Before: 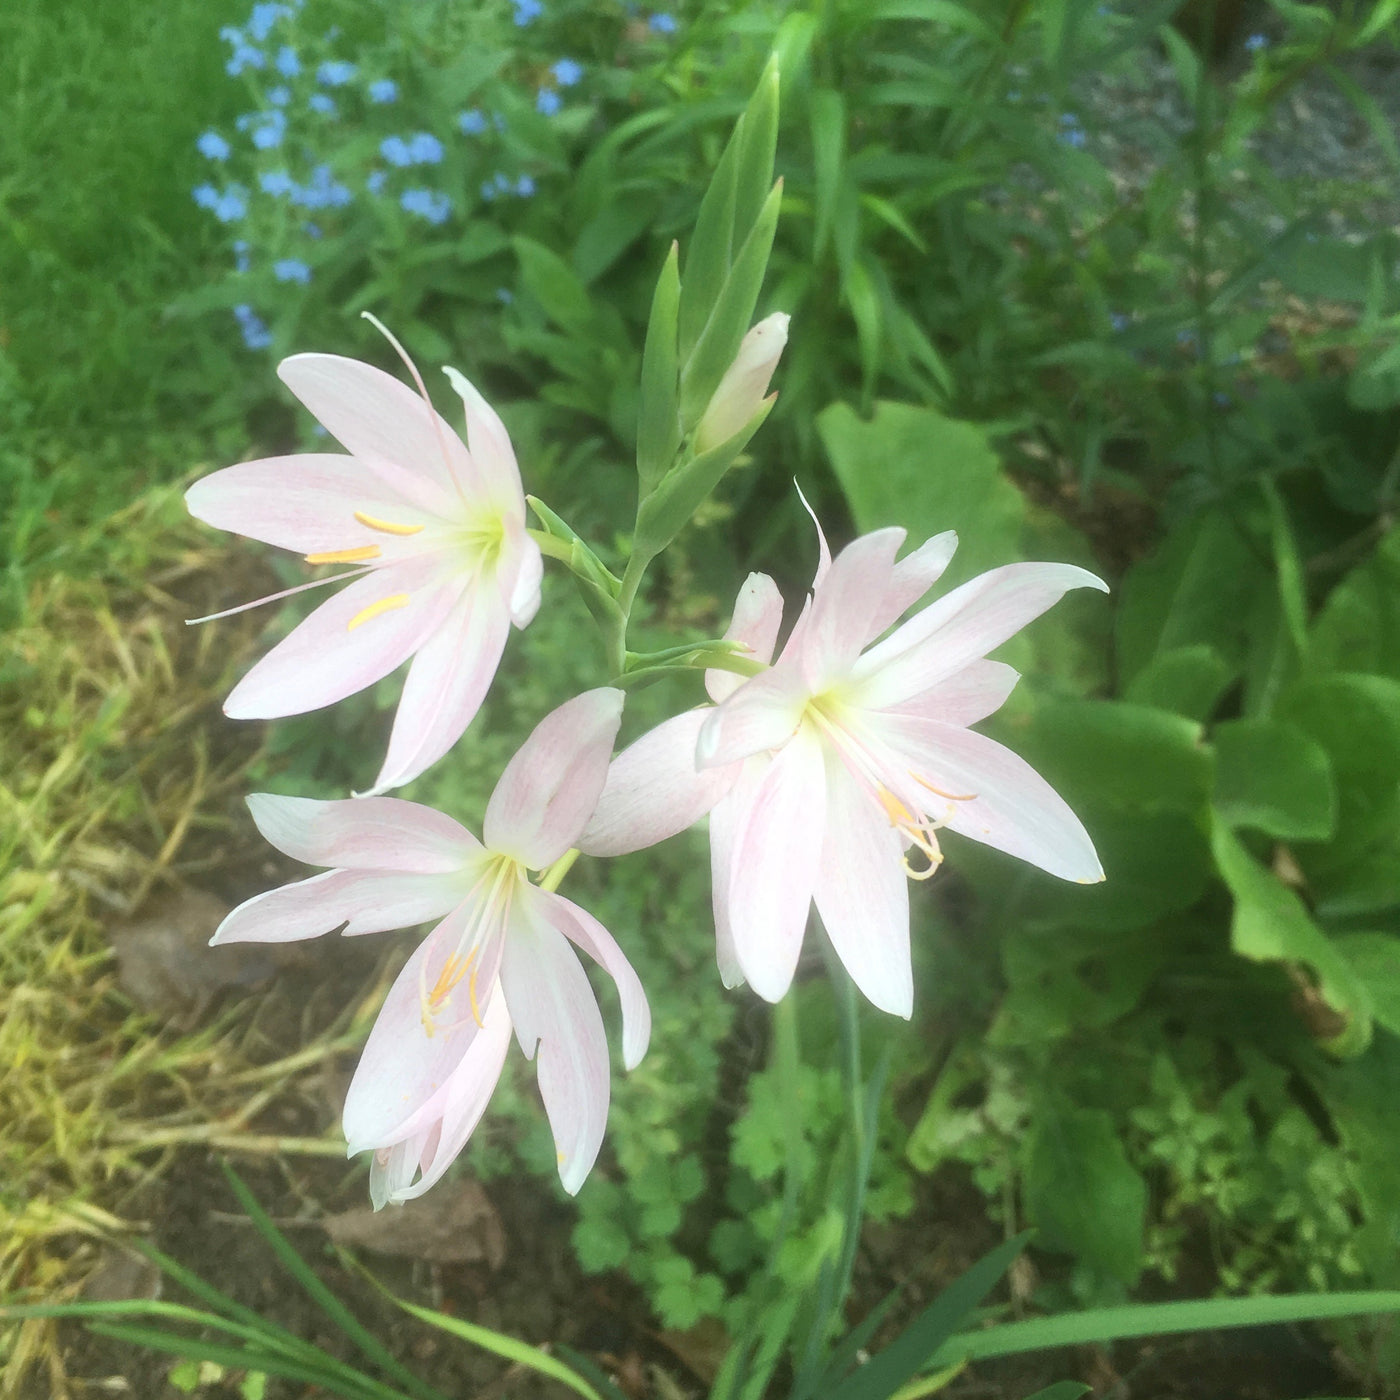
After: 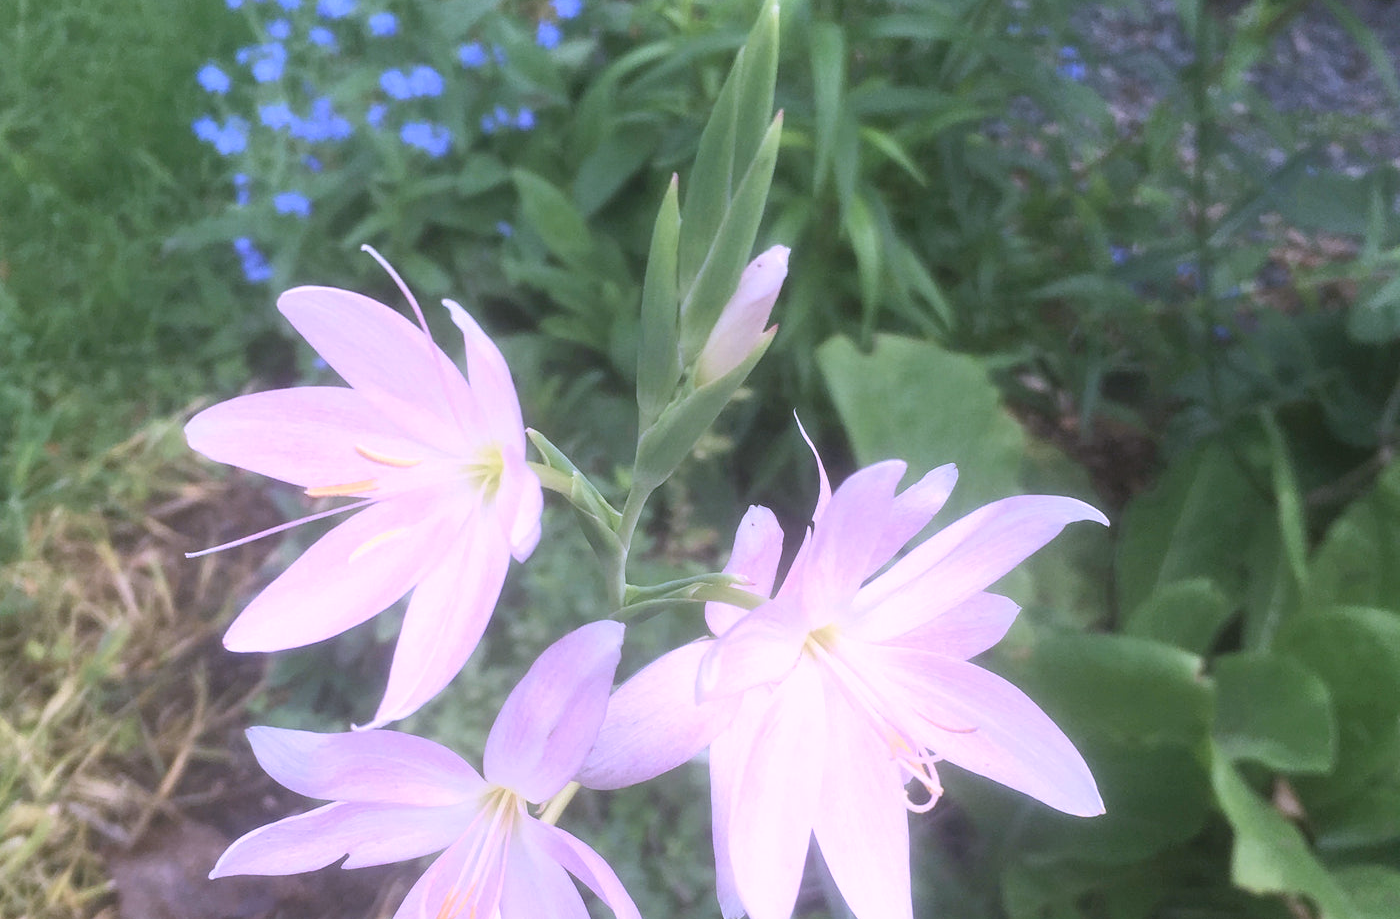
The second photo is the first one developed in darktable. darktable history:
crop and rotate: top 4.848%, bottom 29.503%
color calibration: output R [1.107, -0.012, -0.003, 0], output B [0, 0, 1.308, 0], illuminant custom, x 0.389, y 0.387, temperature 3838.64 K
